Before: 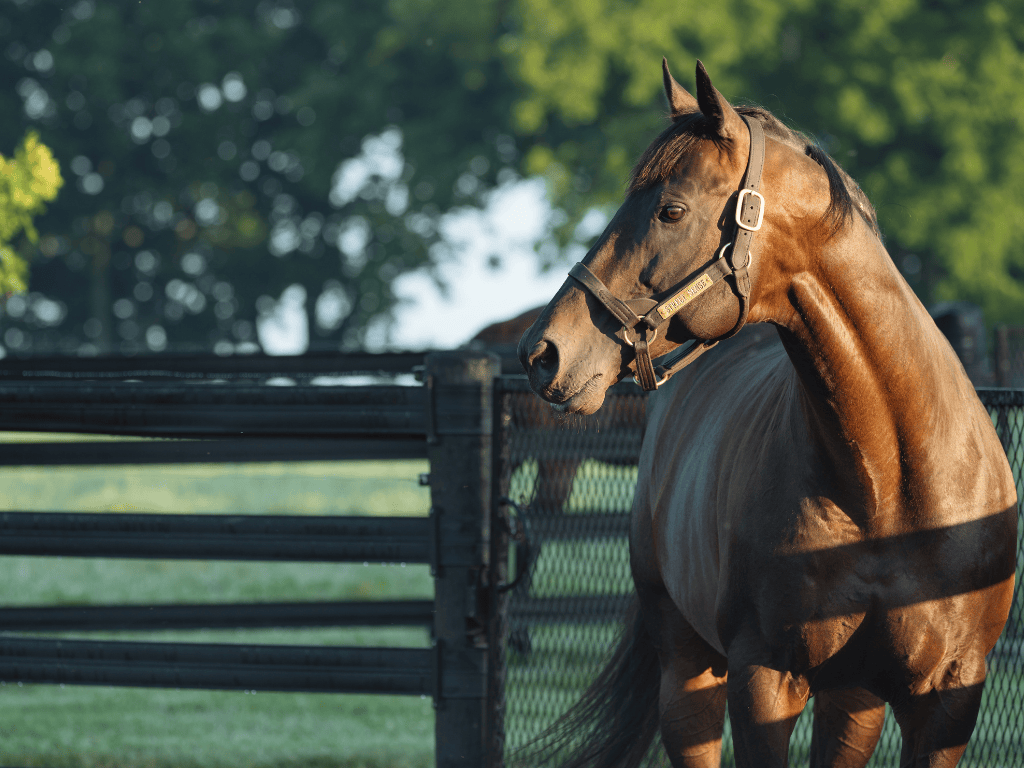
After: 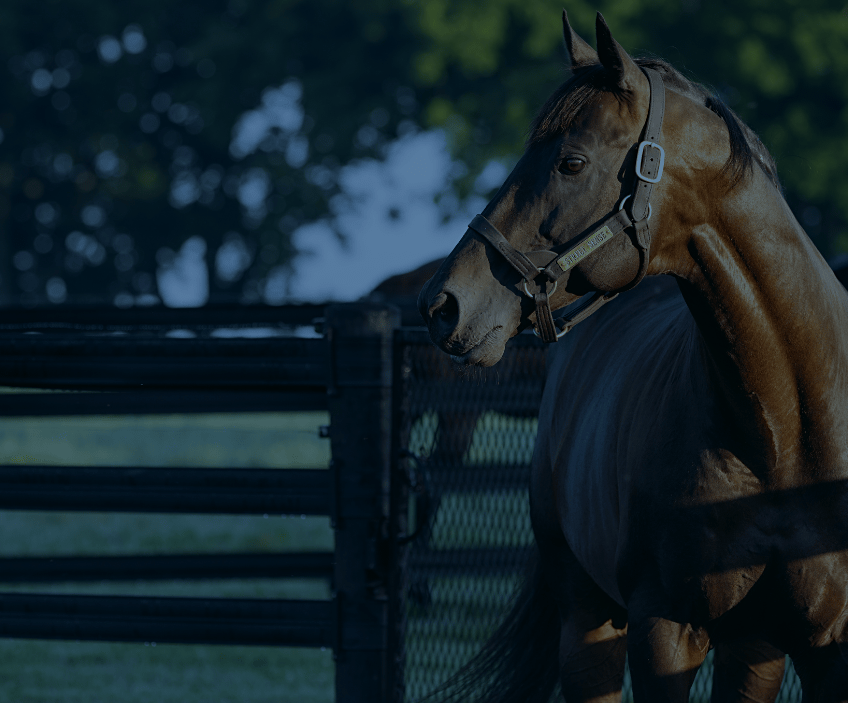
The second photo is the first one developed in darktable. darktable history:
white balance: red 0.871, blue 1.249
color balance: mode lift, gamma, gain (sRGB), lift [0.997, 0.979, 1.021, 1.011], gamma [1, 1.084, 0.916, 0.998], gain [1, 0.87, 1.13, 1.101], contrast 4.55%, contrast fulcrum 38.24%, output saturation 104.09%
crop: left 9.807%, top 6.259%, right 7.334%, bottom 2.177%
exposure: exposure -2.446 EV, compensate highlight preservation false
sharpen: amount 0.2
